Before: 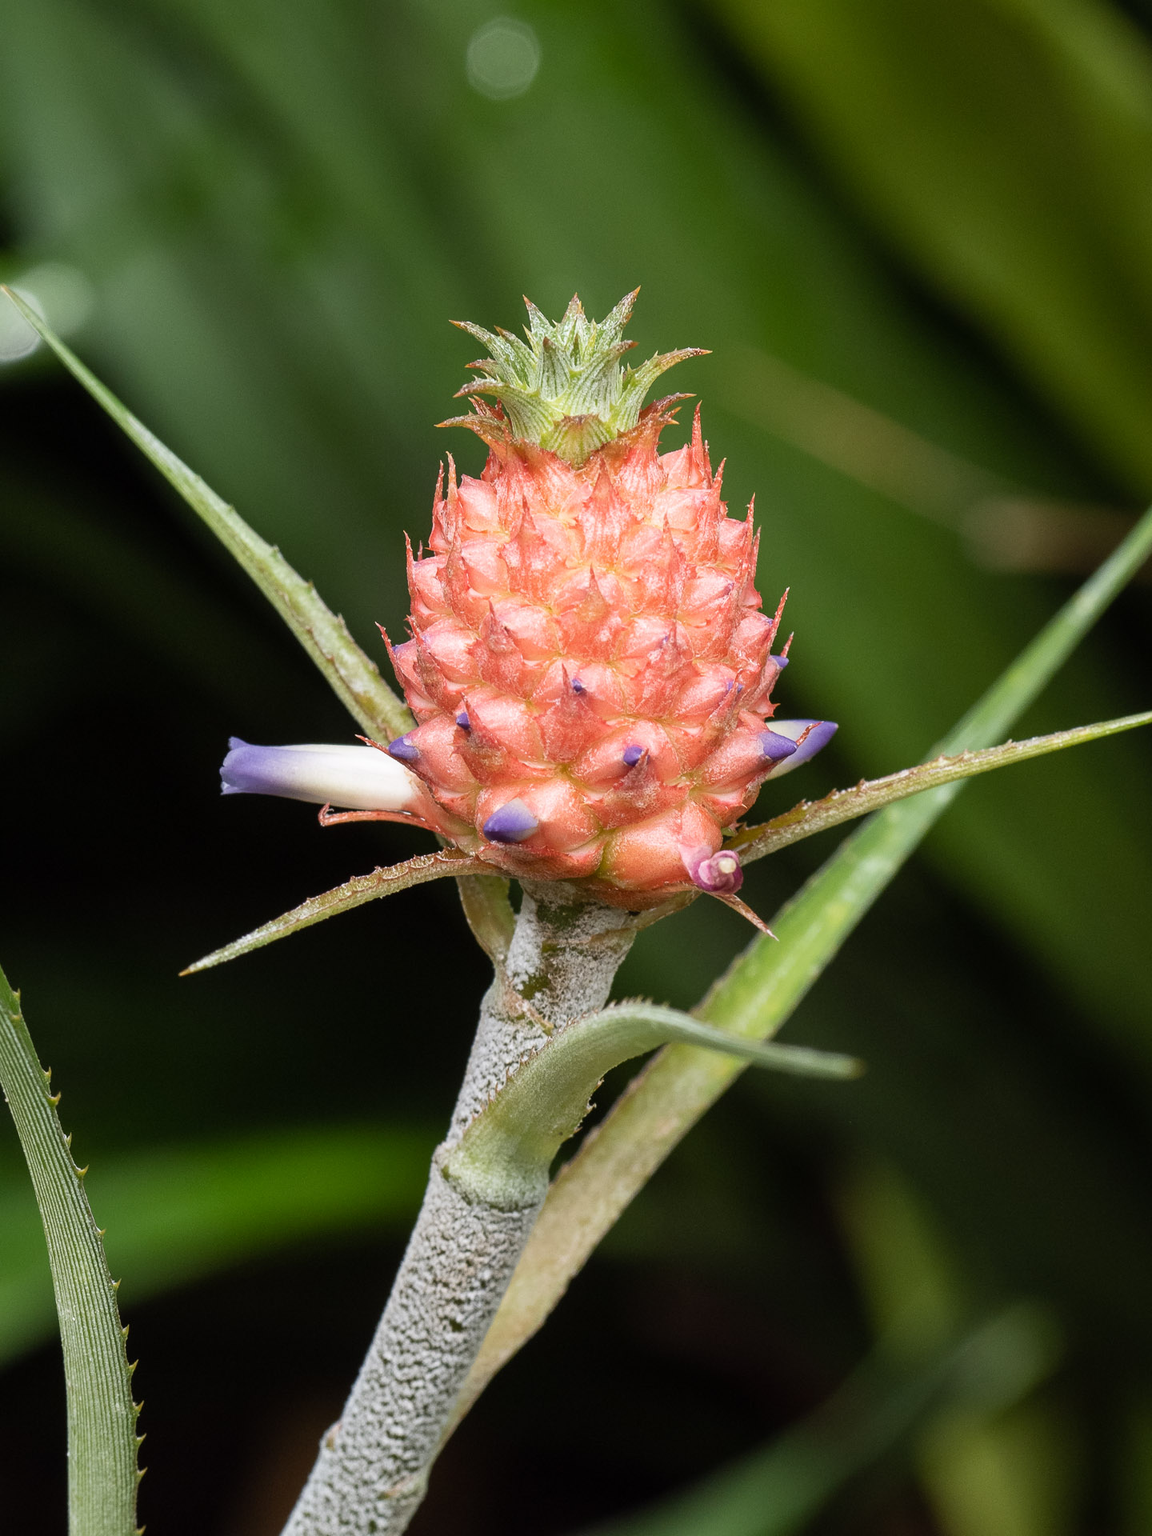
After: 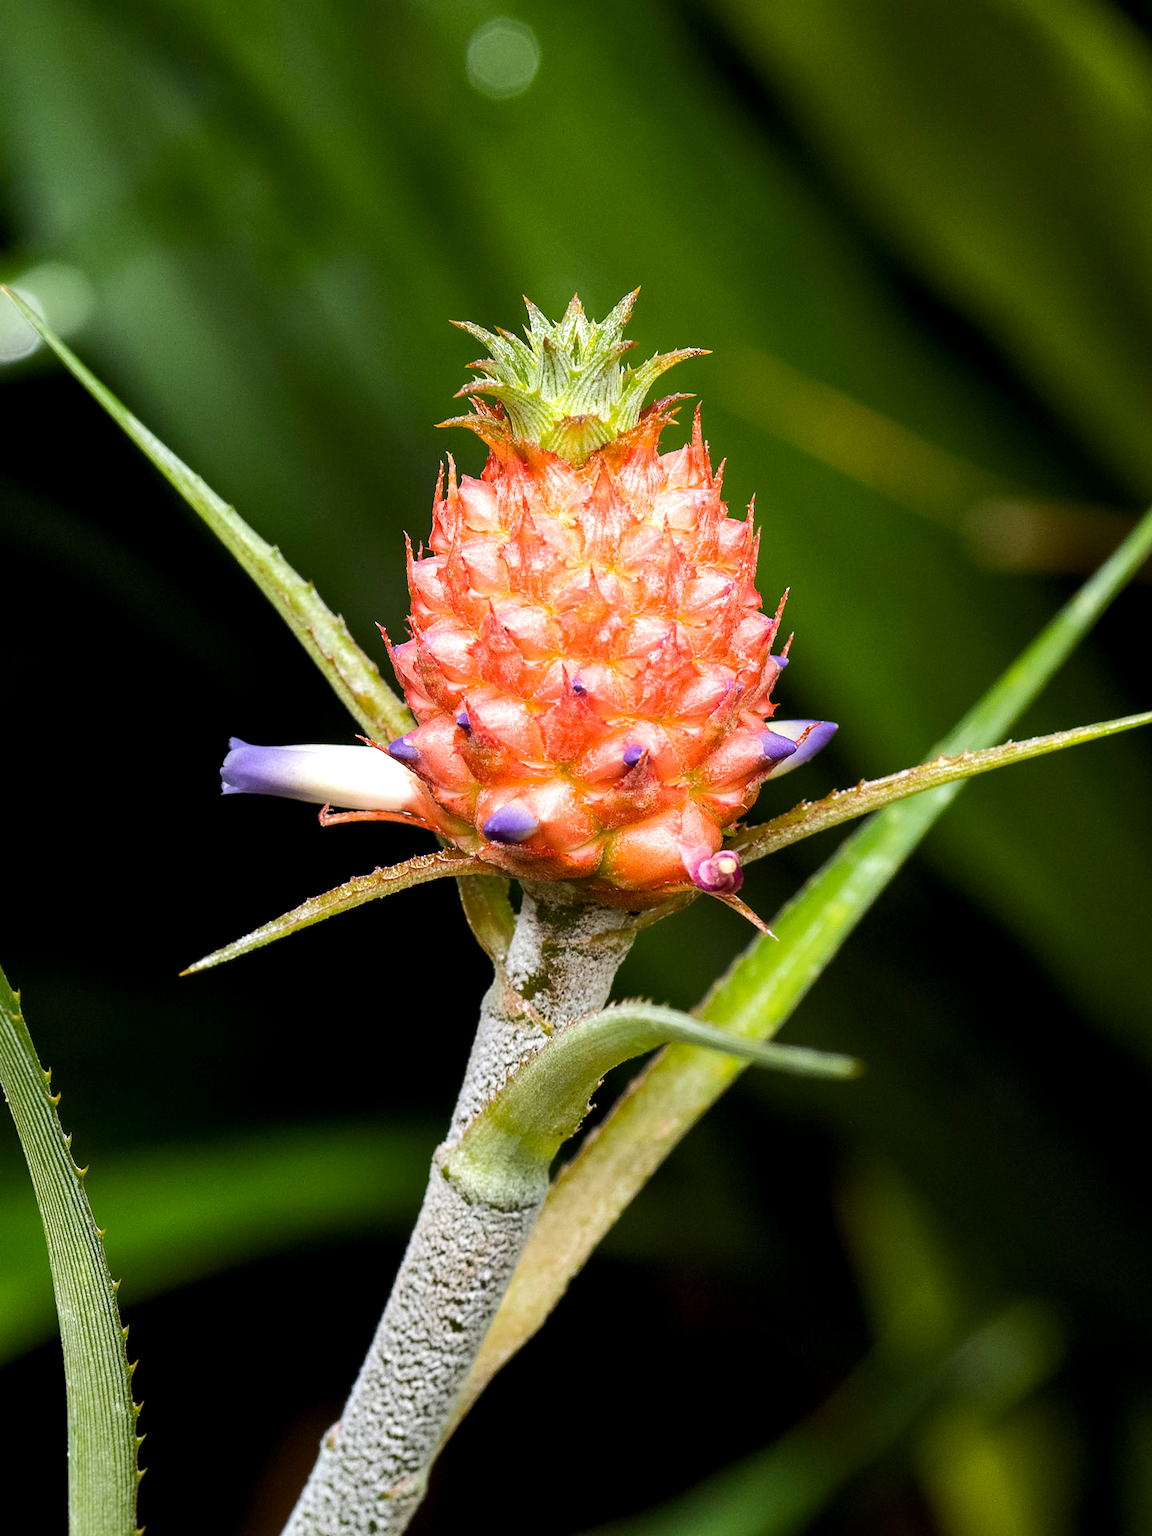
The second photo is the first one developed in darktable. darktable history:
color balance rgb: global offset › luminance -0.475%, linear chroma grading › mid-tones 7.813%, perceptual saturation grading › global saturation 30.979%, perceptual brilliance grading › highlights 18.037%, perceptual brilliance grading › mid-tones 31.222%, perceptual brilliance grading › shadows -31.308%, contrast -10.365%
